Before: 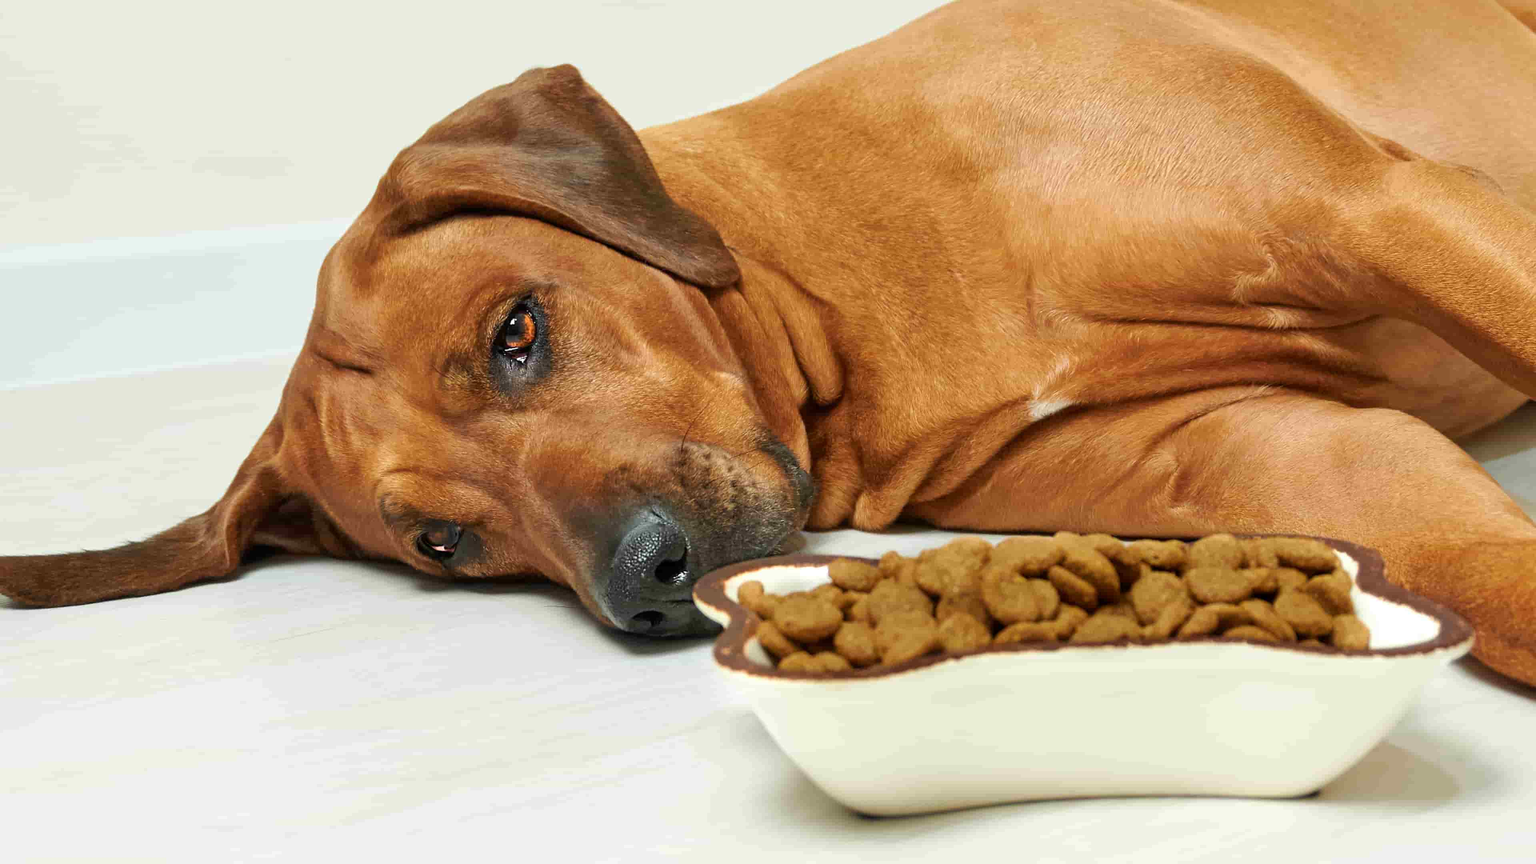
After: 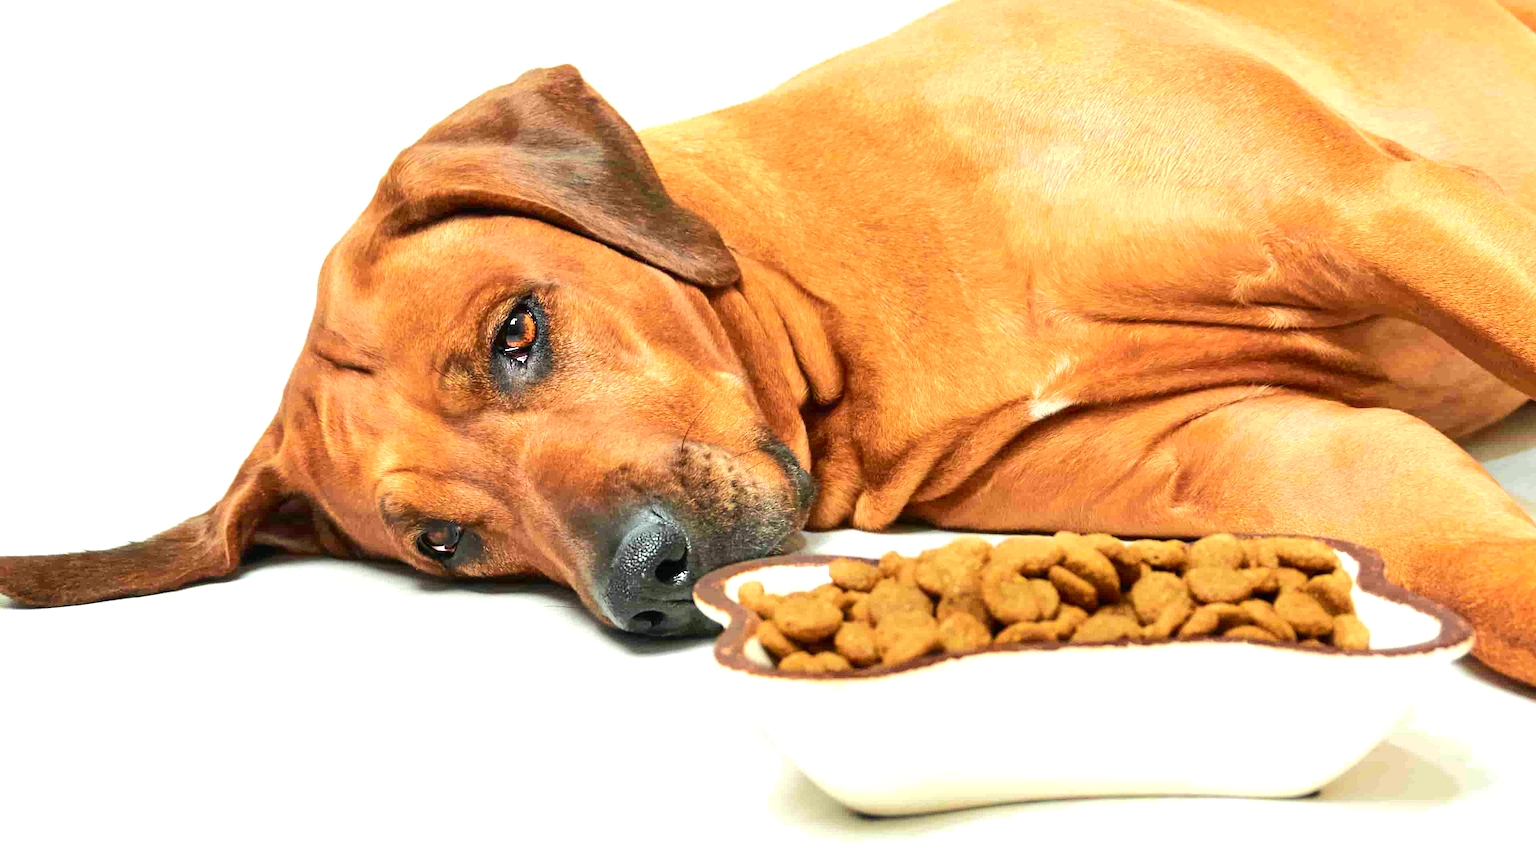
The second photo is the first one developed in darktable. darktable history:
exposure: black level correction 0, exposure 0.877 EV, compensate exposure bias true, compensate highlight preservation false
tone curve: curves: ch0 [(0, 0.01) (0.037, 0.032) (0.131, 0.108) (0.275, 0.256) (0.483, 0.512) (0.61, 0.665) (0.696, 0.742) (0.792, 0.819) (0.911, 0.925) (0.997, 0.995)]; ch1 [(0, 0) (0.308, 0.29) (0.425, 0.411) (0.492, 0.488) (0.507, 0.503) (0.53, 0.532) (0.573, 0.586) (0.683, 0.702) (0.746, 0.77) (1, 1)]; ch2 [(0, 0) (0.246, 0.233) (0.36, 0.352) (0.415, 0.415) (0.485, 0.487) (0.502, 0.504) (0.525, 0.518) (0.539, 0.539) (0.587, 0.594) (0.636, 0.652) (0.711, 0.729) (0.845, 0.855) (0.998, 0.977)], color space Lab, independent channels, preserve colors none
crop: top 0.05%, bottom 0.098%
